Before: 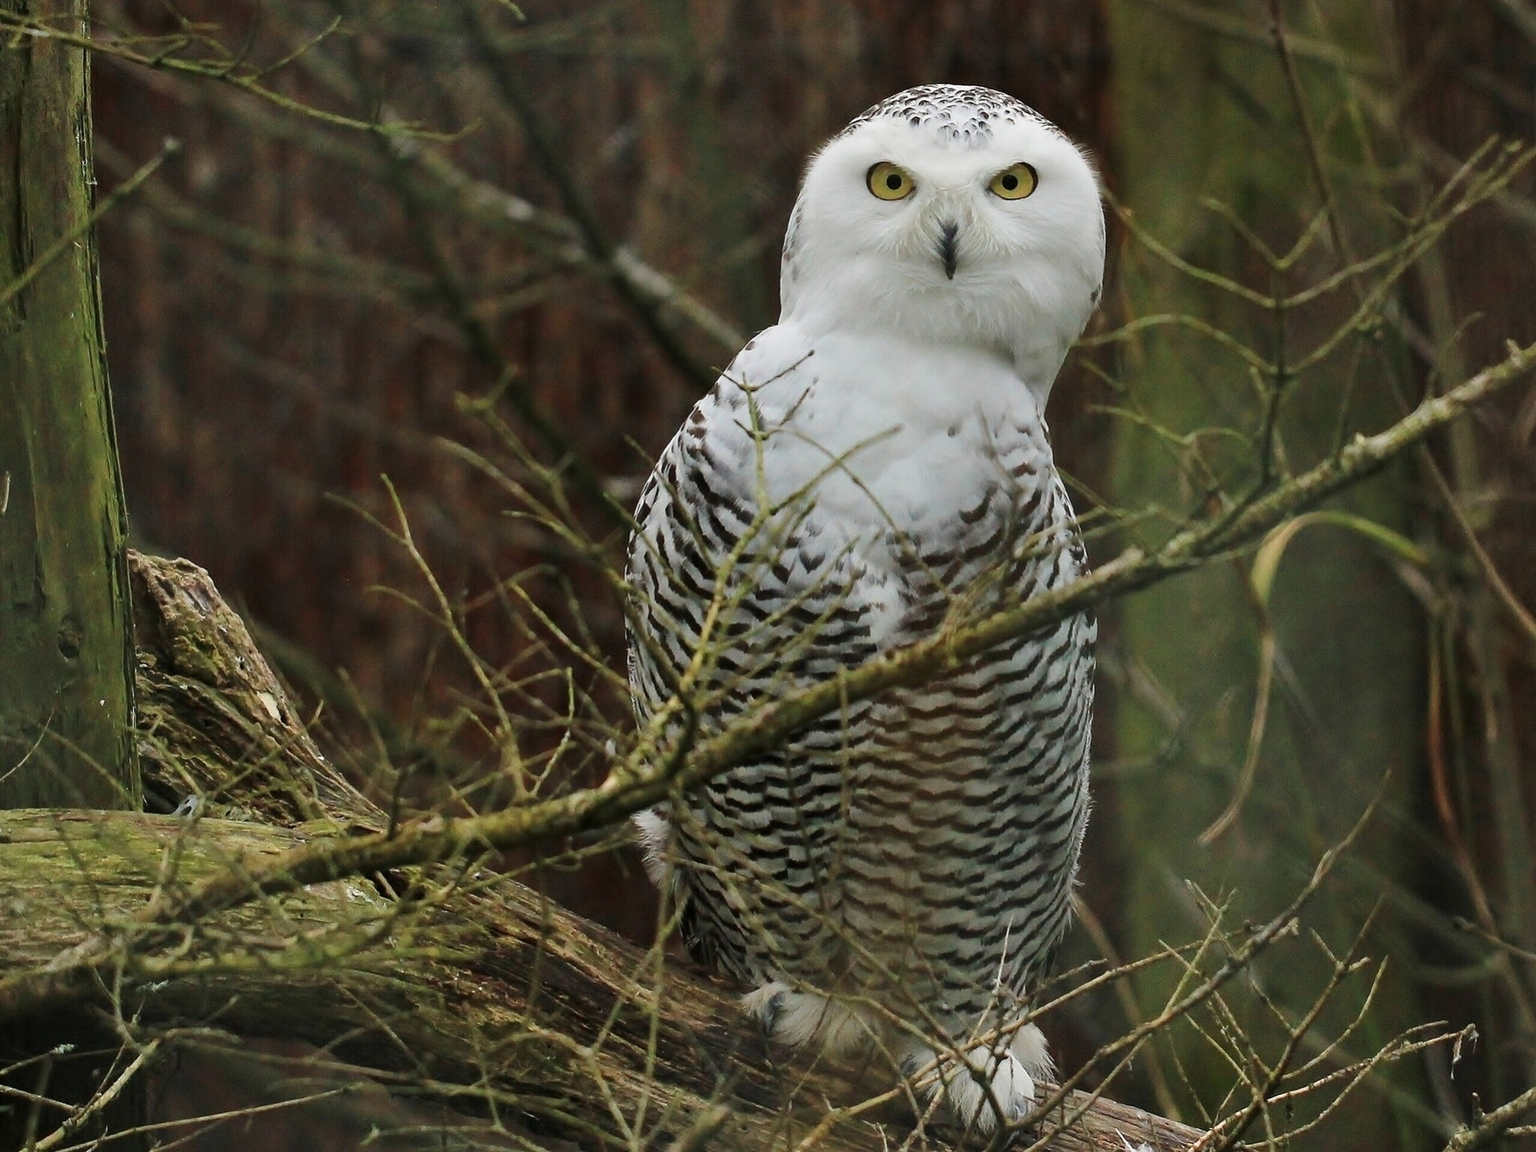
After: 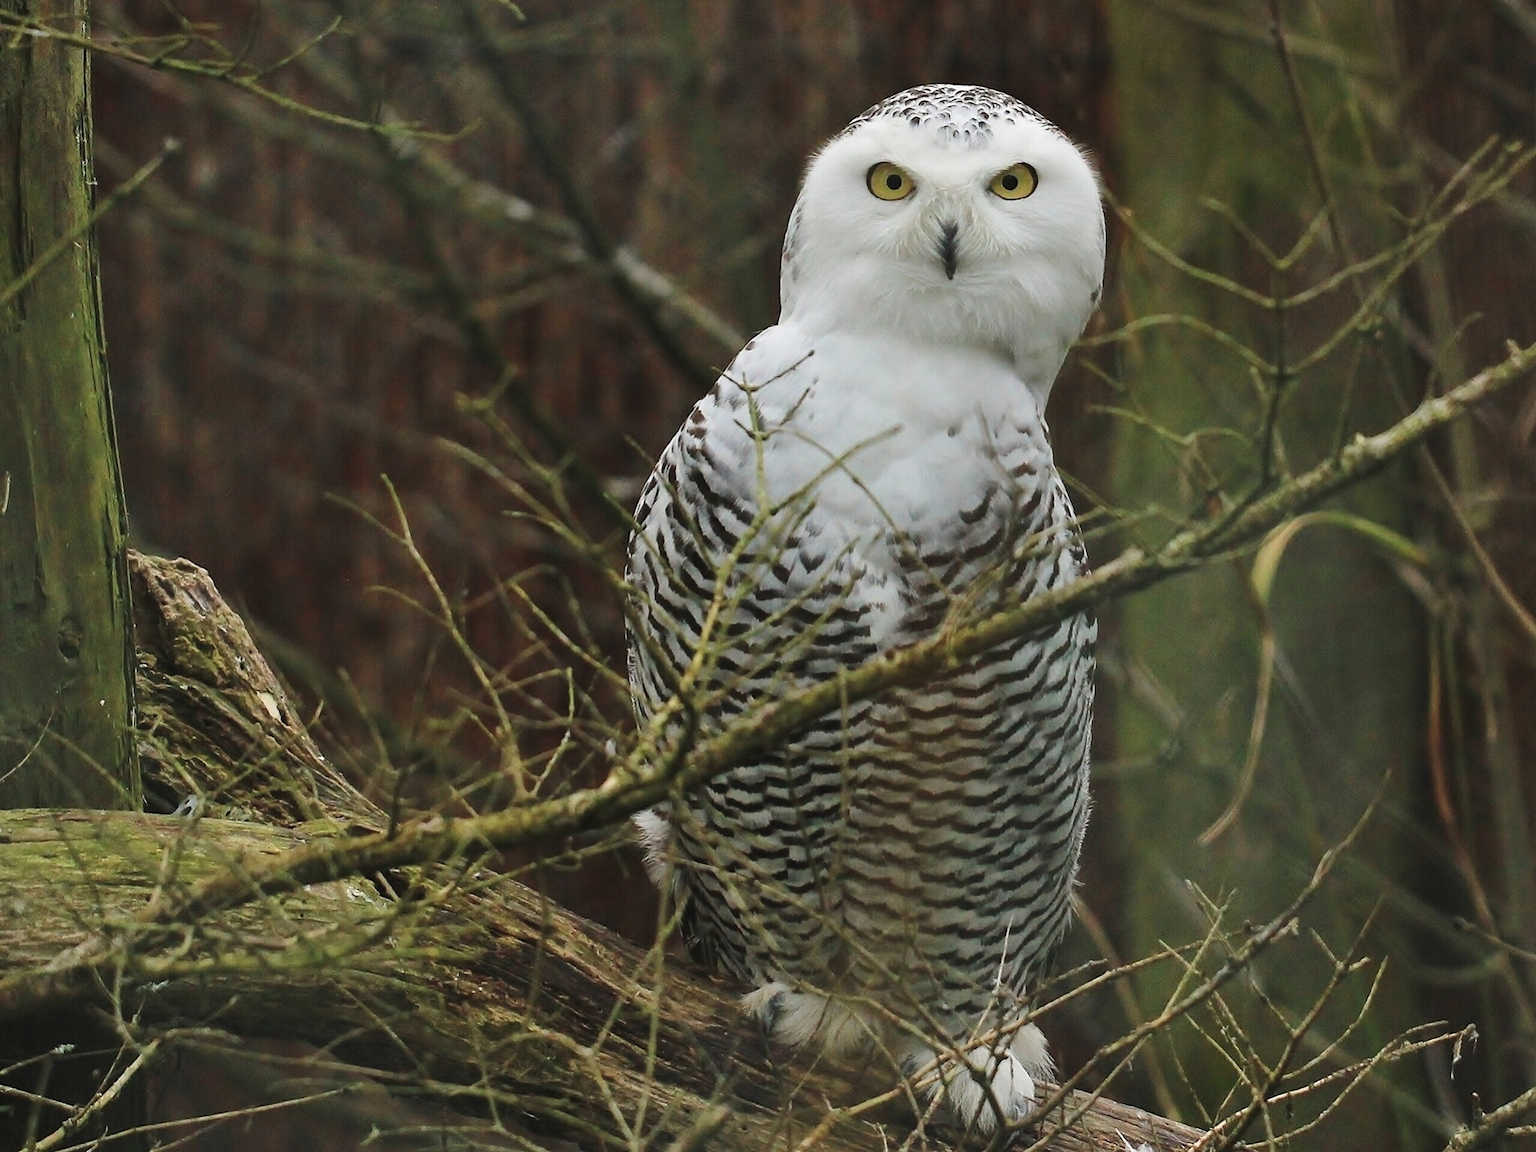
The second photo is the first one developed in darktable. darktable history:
exposure: black level correction -0.005, exposure 0.051 EV, compensate exposure bias true, compensate highlight preservation false
tone equalizer: mask exposure compensation -0.49 EV
